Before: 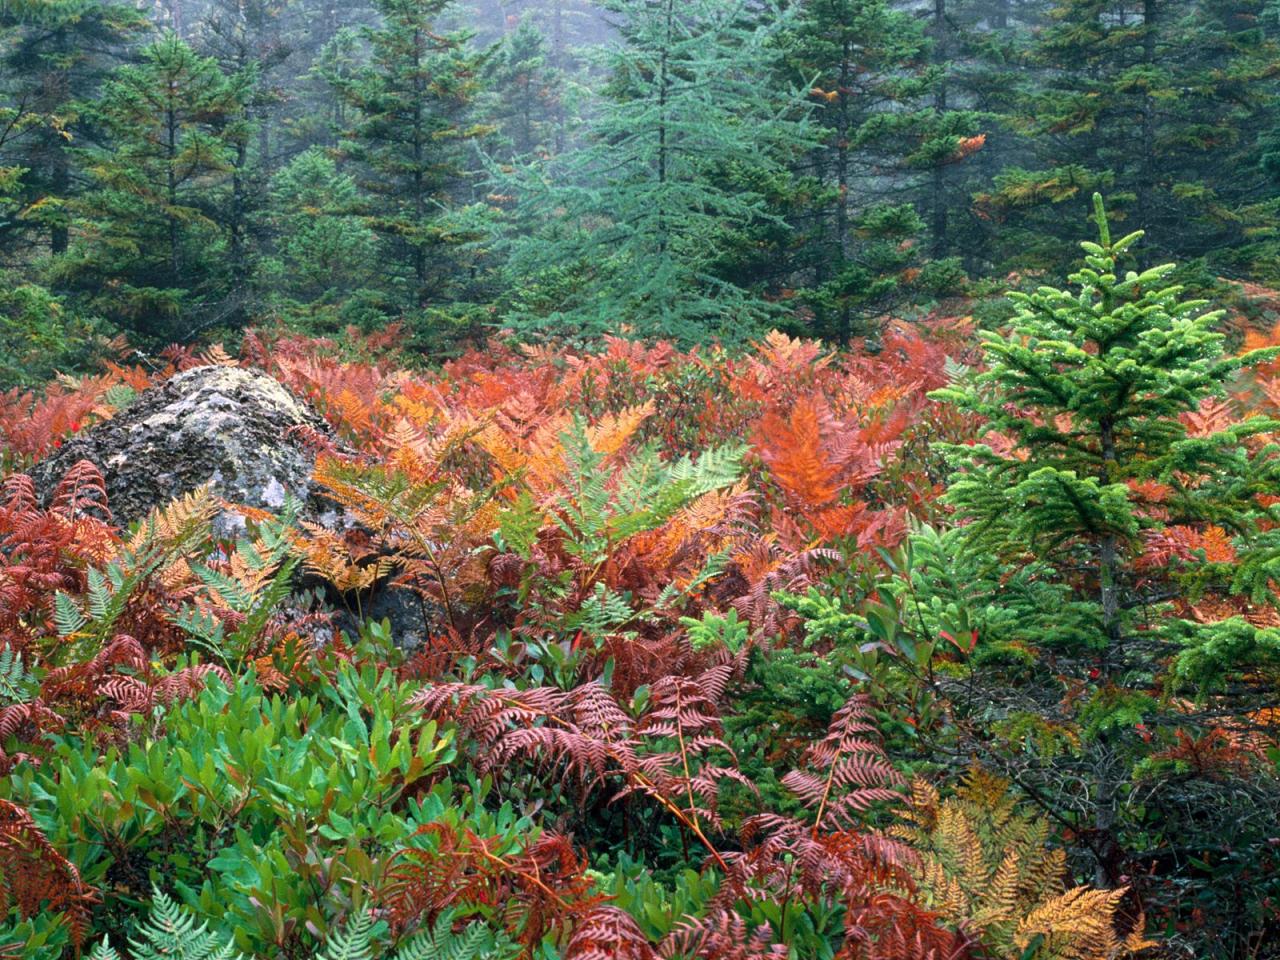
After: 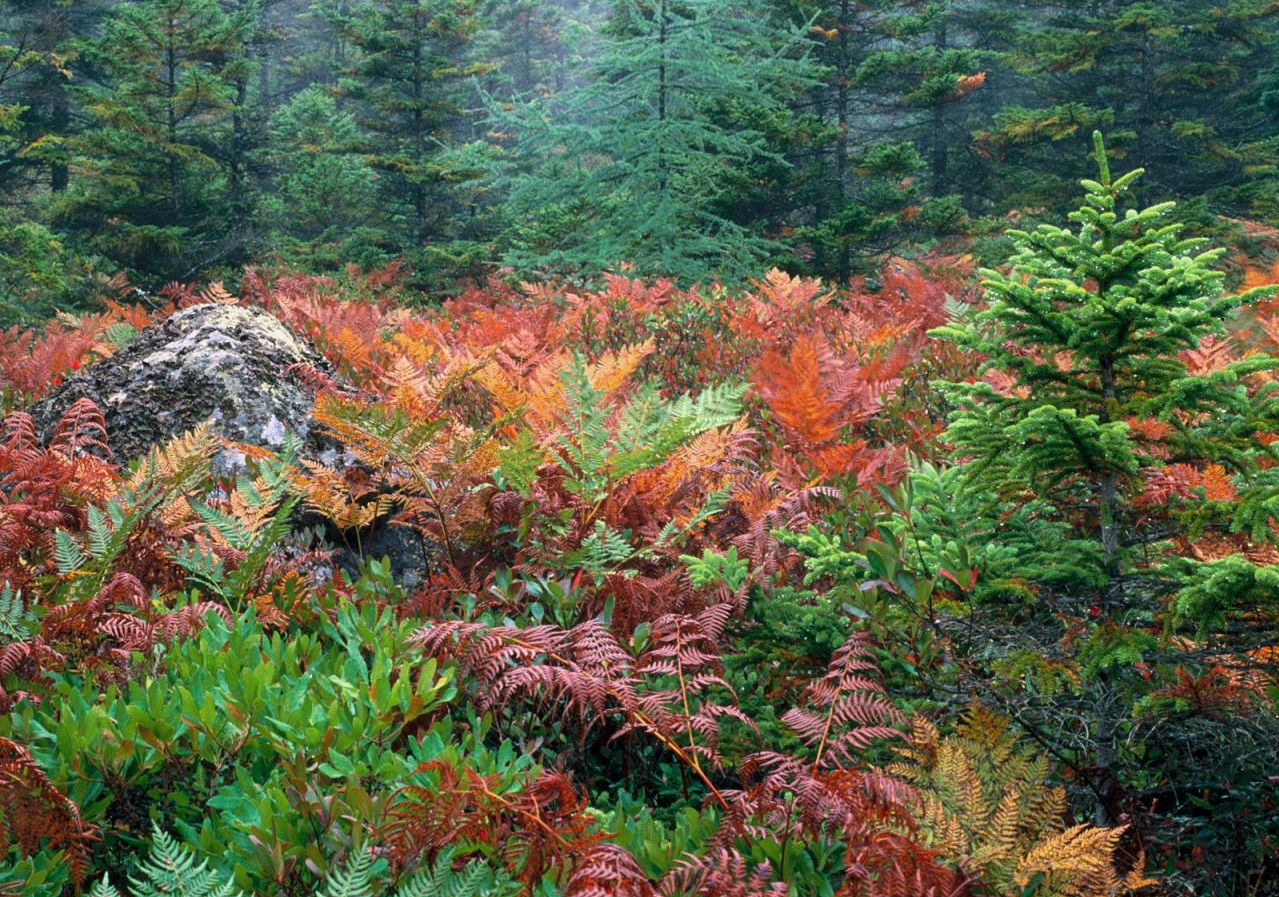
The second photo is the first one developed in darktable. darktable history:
velvia: strength 6.53%
exposure: exposure -0.139 EV, compensate highlight preservation false
tone equalizer: on, module defaults
crop and rotate: top 6.519%
